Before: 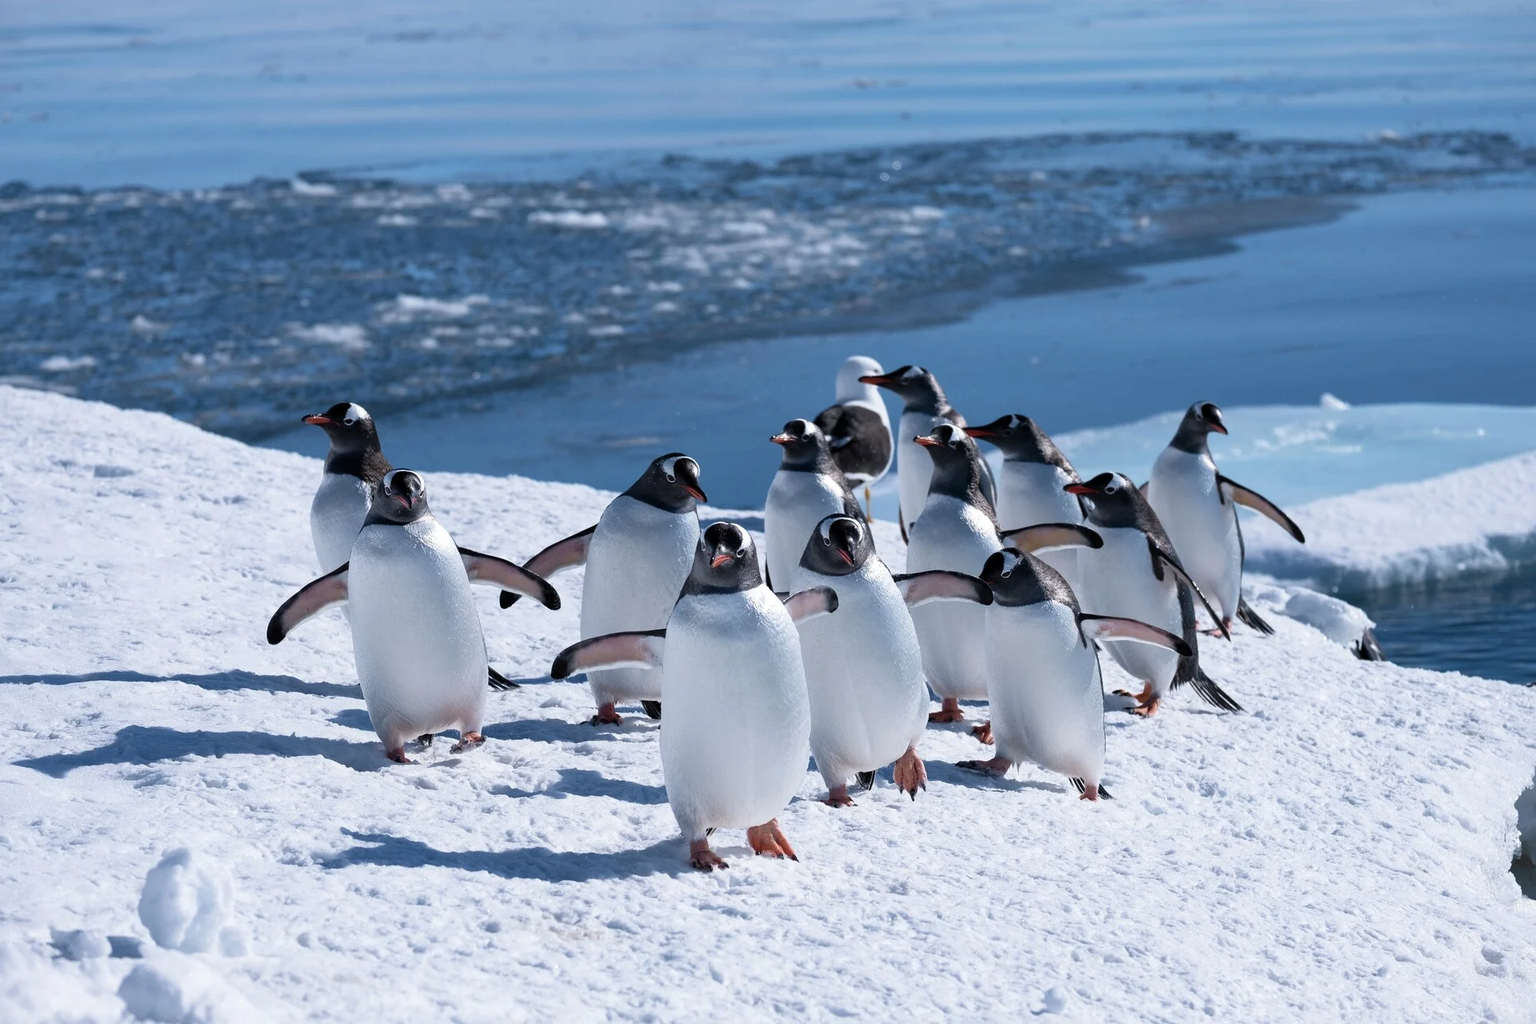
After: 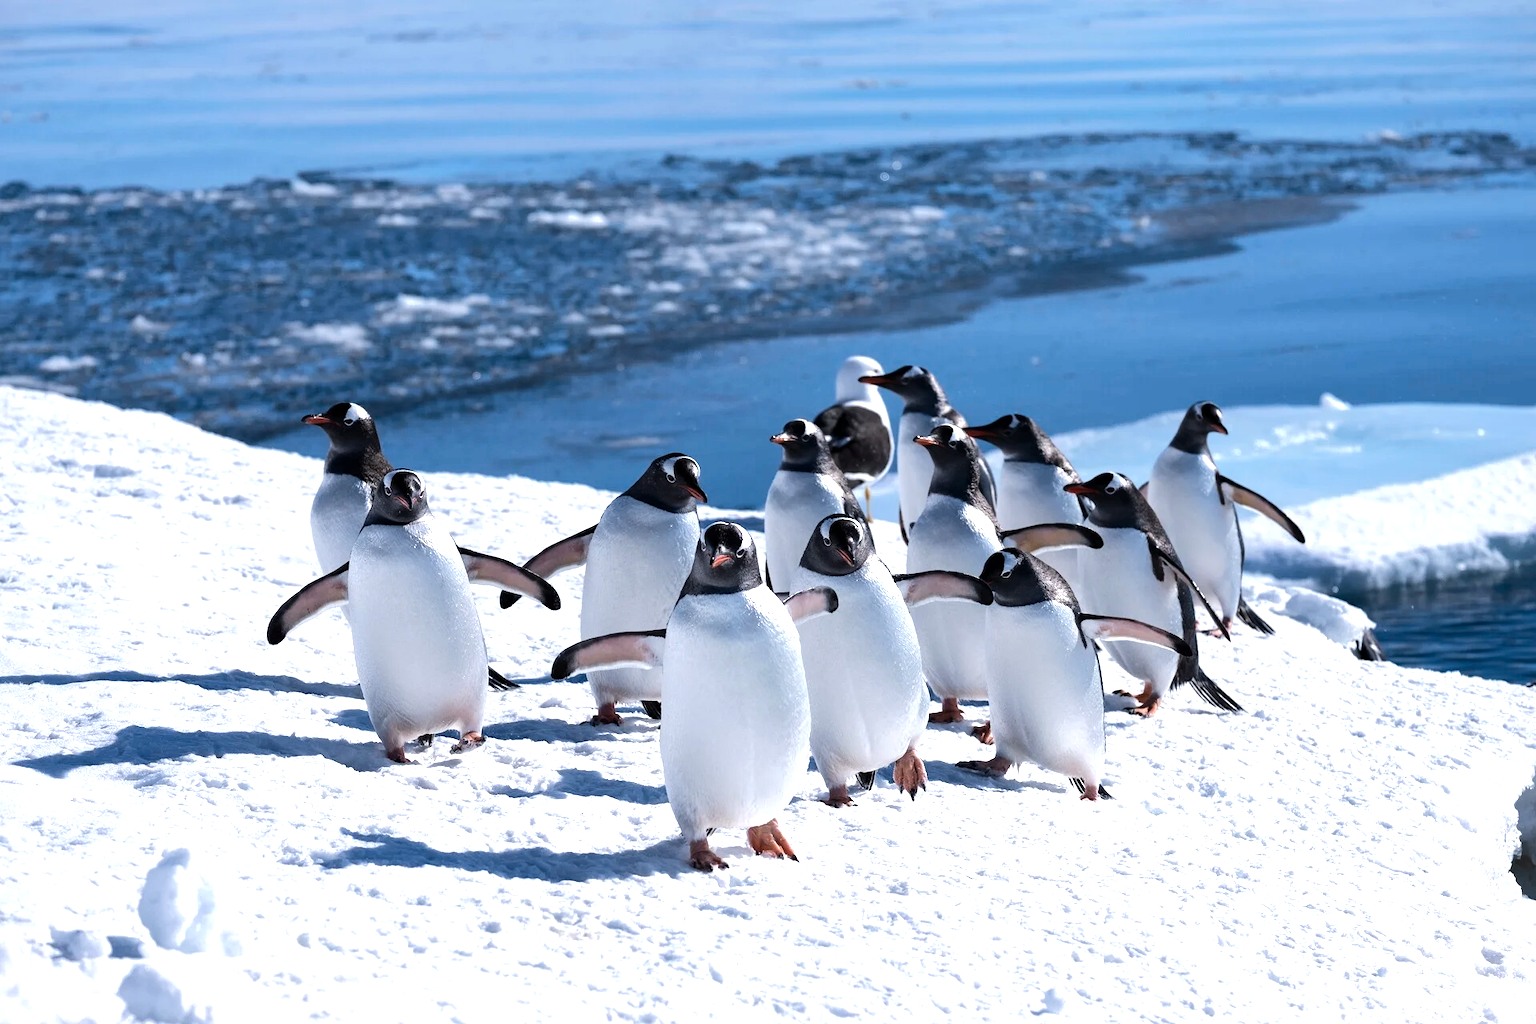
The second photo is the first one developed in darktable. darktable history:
base curve: curves: ch0 [(0, 0) (0.235, 0.266) (0.503, 0.496) (0.786, 0.72) (1, 1)]
tone equalizer: -8 EV -0.75 EV, -7 EV -0.7 EV, -6 EV -0.6 EV, -5 EV -0.4 EV, -3 EV 0.4 EV, -2 EV 0.6 EV, -1 EV 0.7 EV, +0 EV 0.75 EV, edges refinement/feathering 500, mask exposure compensation -1.57 EV, preserve details no
